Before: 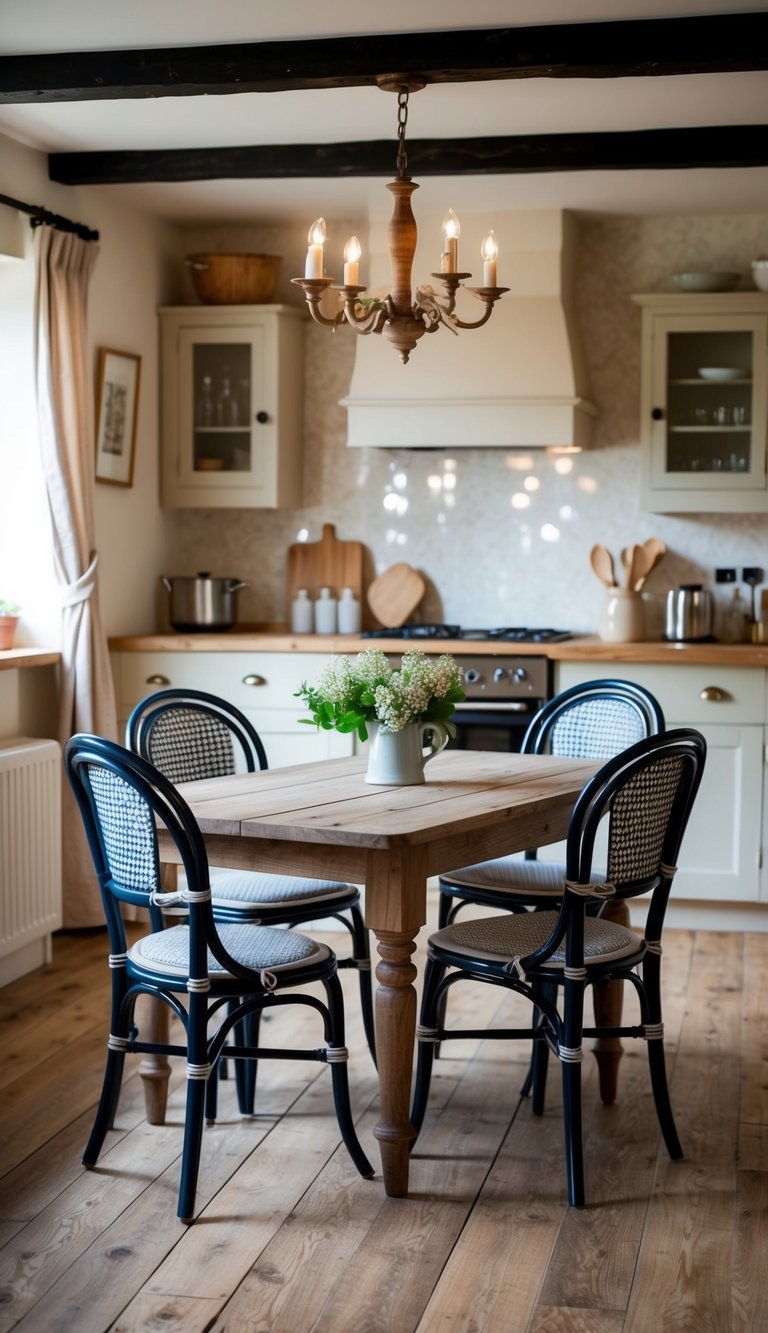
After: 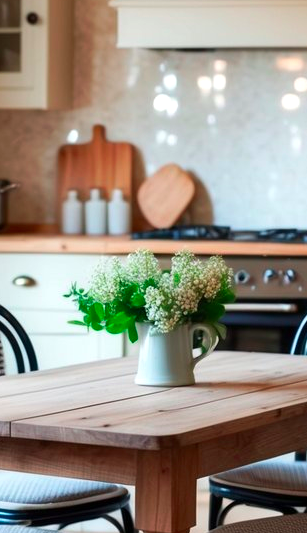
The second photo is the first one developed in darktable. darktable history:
exposure: exposure 0.207 EV, compensate highlight preservation false
tone curve: curves: ch0 [(0, 0) (0.003, 0.003) (0.011, 0.011) (0.025, 0.024) (0.044, 0.044) (0.069, 0.068) (0.1, 0.098) (0.136, 0.133) (0.177, 0.174) (0.224, 0.22) (0.277, 0.272) (0.335, 0.329) (0.399, 0.392) (0.468, 0.46) (0.543, 0.546) (0.623, 0.626) (0.709, 0.711) (0.801, 0.802) (0.898, 0.898) (1, 1)], preserve colors none
color contrast: green-magenta contrast 1.73, blue-yellow contrast 1.15
crop: left 30%, top 30%, right 30%, bottom 30%
